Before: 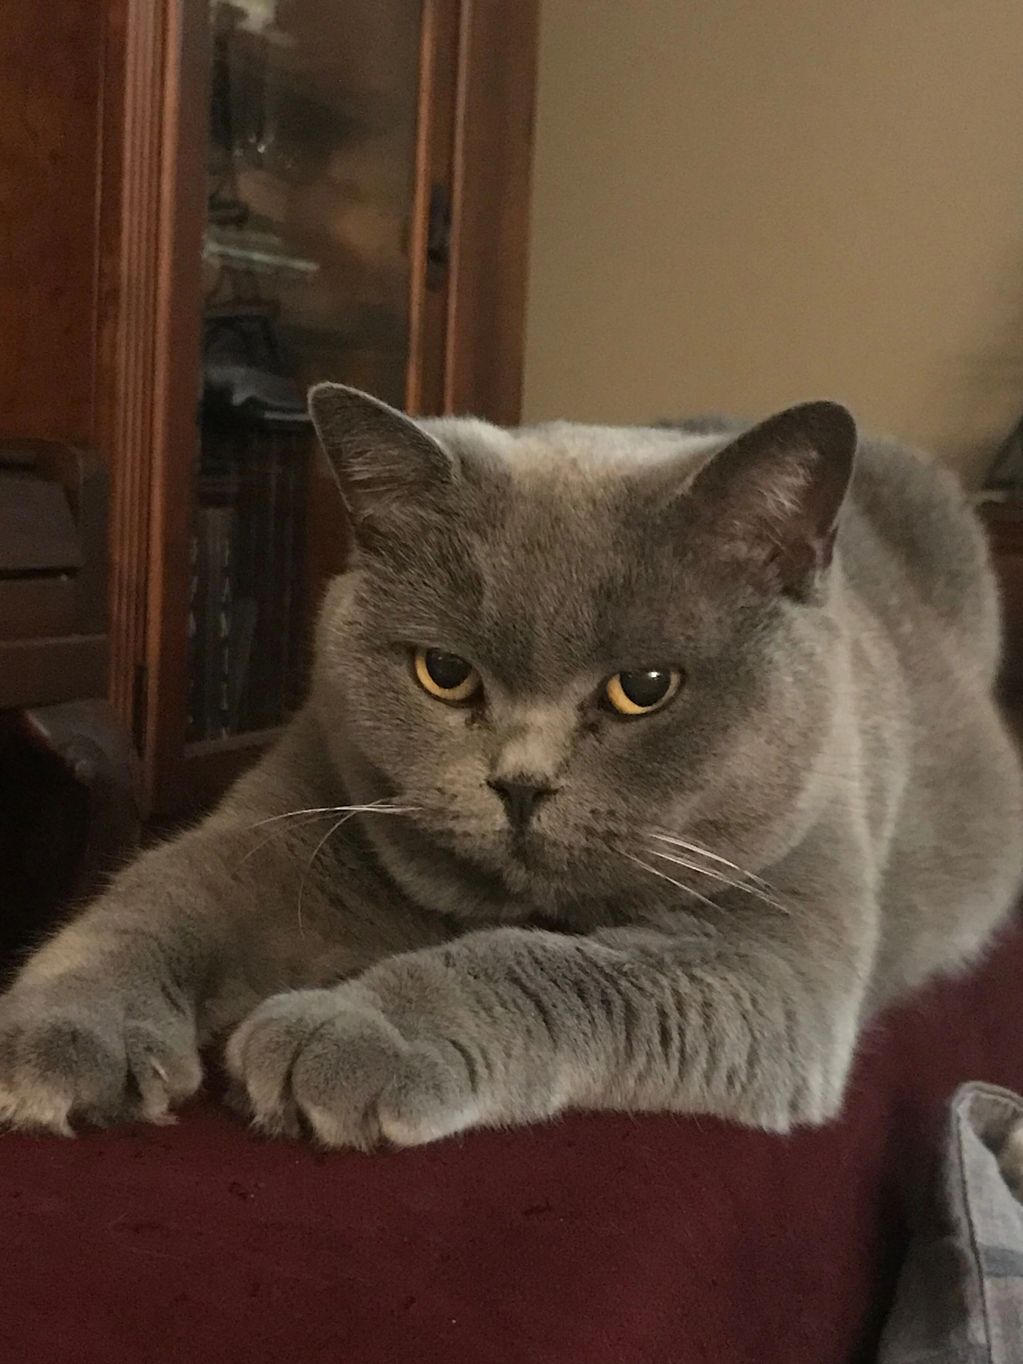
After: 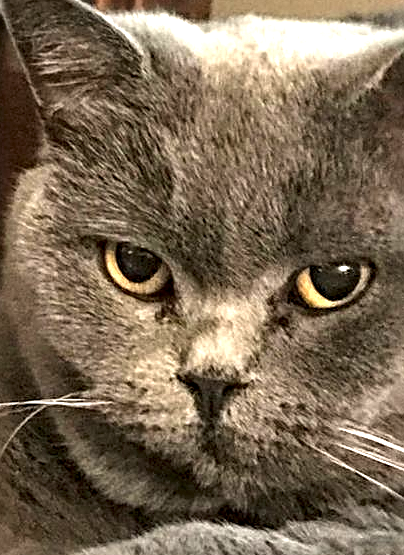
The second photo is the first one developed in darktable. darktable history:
local contrast: highlights 21%, shadows 71%, detail 170%
crop: left 30.373%, top 29.77%, right 30.057%, bottom 29.503%
exposure: black level correction 0, exposure 1.2 EV, compensate highlight preservation false
sharpen: radius 4.831
